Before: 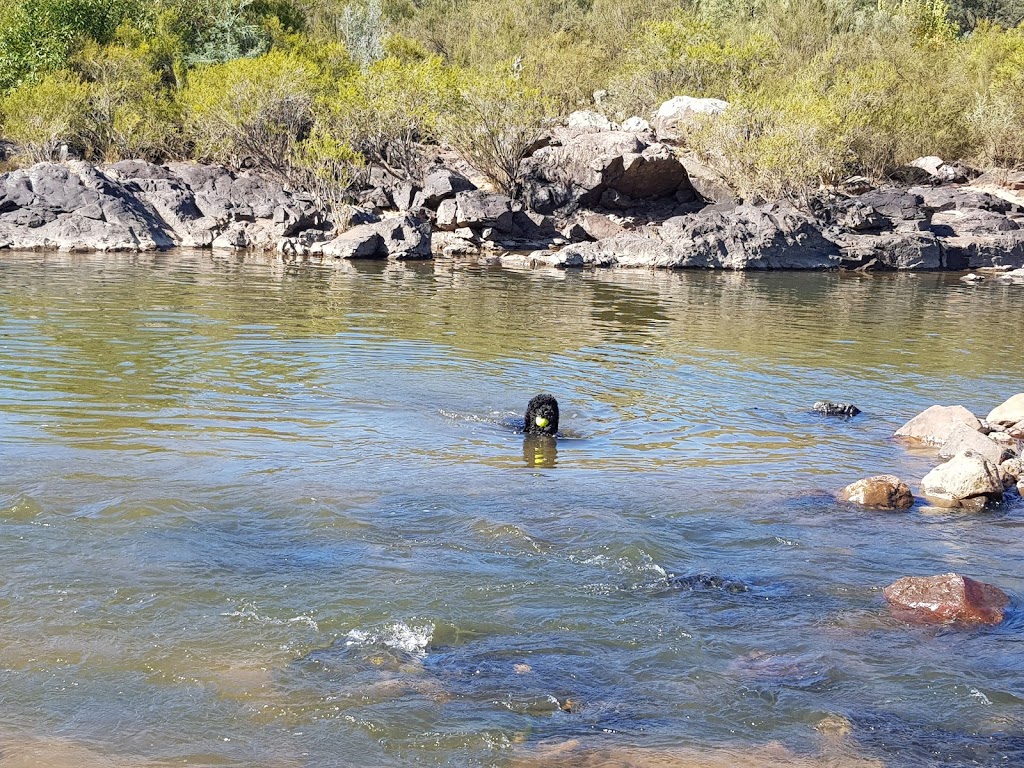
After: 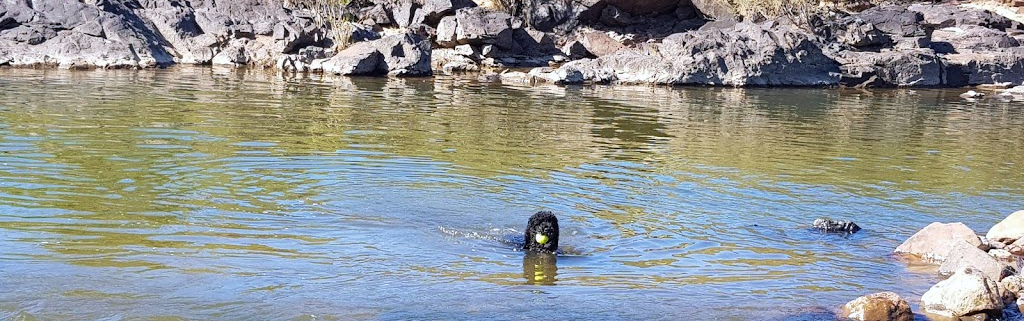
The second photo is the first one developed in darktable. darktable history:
white balance: red 0.983, blue 1.036
velvia: on, module defaults
crop and rotate: top 23.84%, bottom 34.294%
